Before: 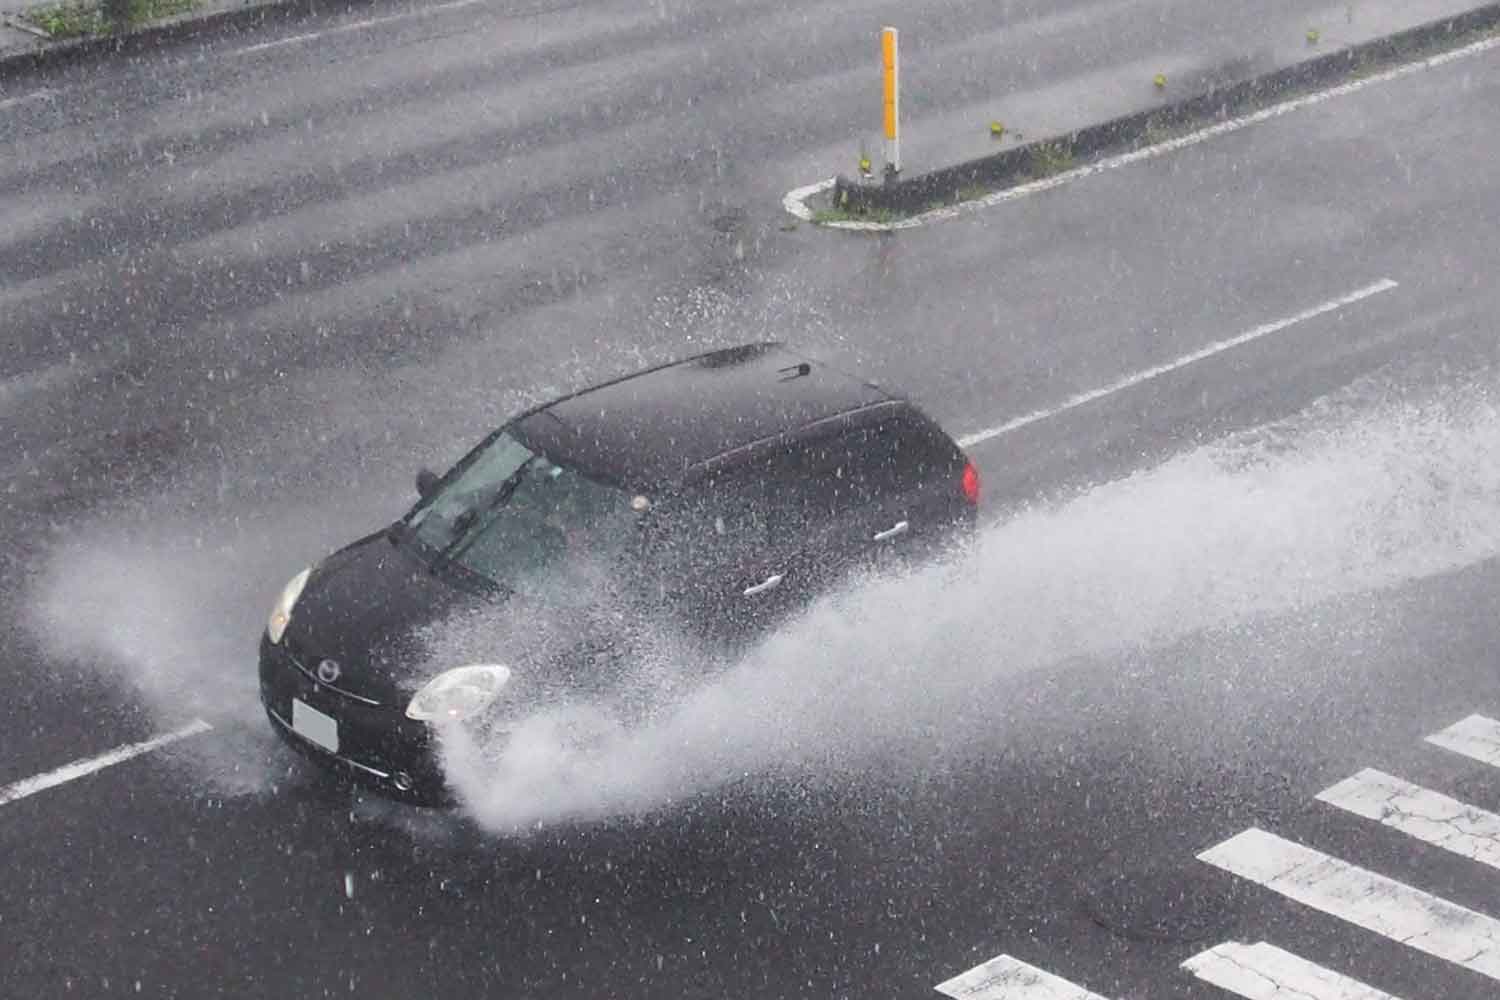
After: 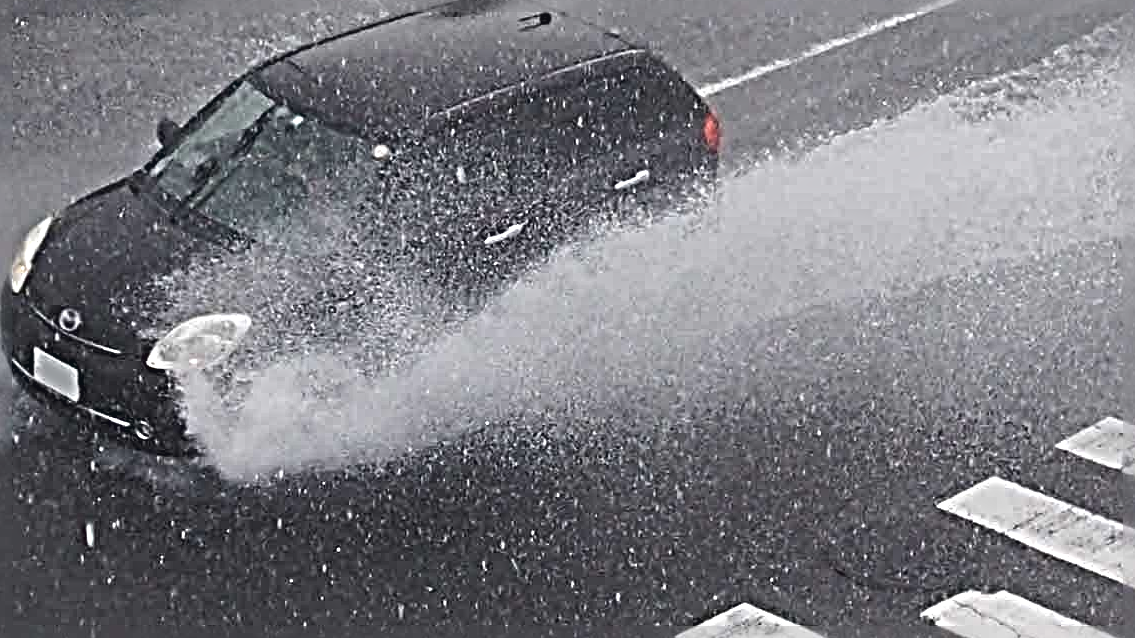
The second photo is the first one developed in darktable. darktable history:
crop and rotate: left 17.299%, top 35.115%, right 7.015%, bottom 1.024%
contrast brightness saturation: contrast -0.08, brightness -0.04, saturation -0.11
exposure: exposure -0.064 EV, compensate highlight preservation false
sharpen: radius 6.3, amount 1.8, threshold 0
color contrast: green-magenta contrast 0.81
